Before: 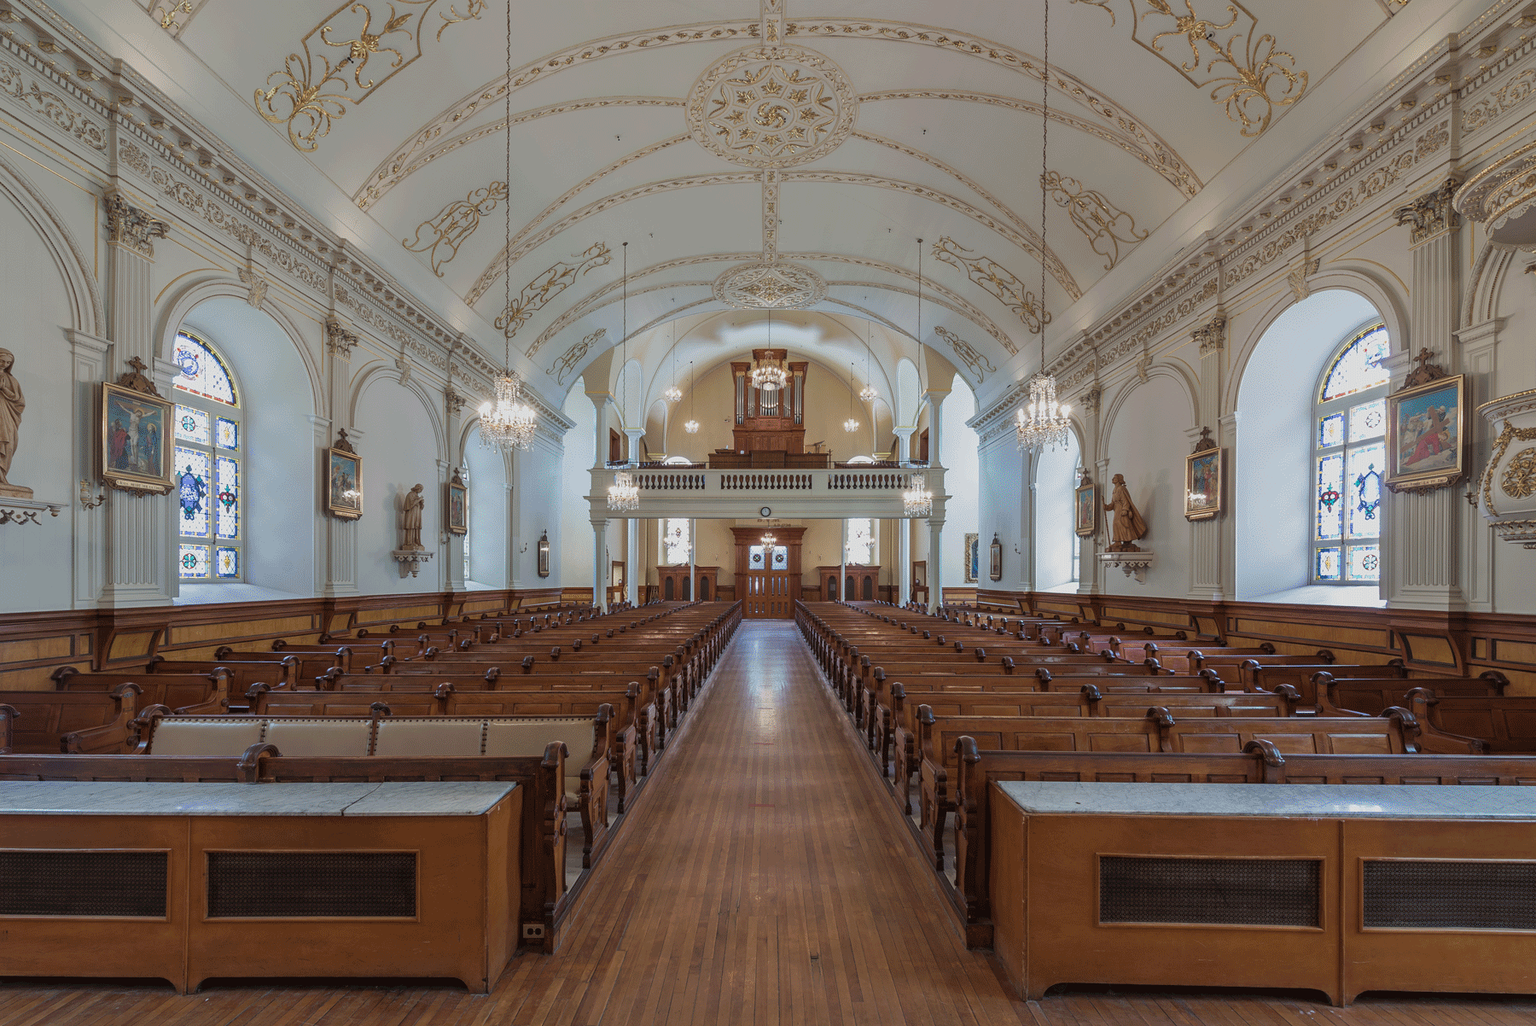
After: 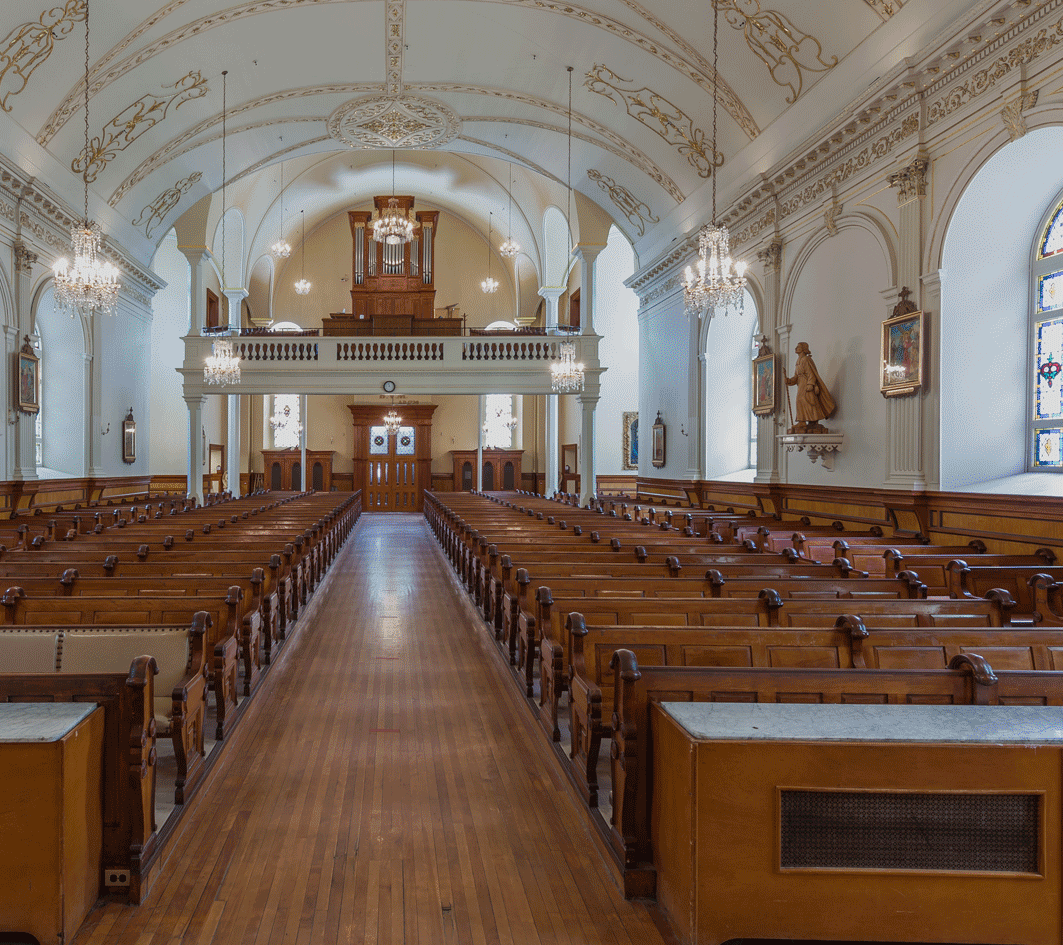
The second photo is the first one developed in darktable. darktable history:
contrast brightness saturation: saturation -0.1
crop and rotate: left 28.256%, top 17.734%, right 12.656%, bottom 3.573%
color balance rgb: perceptual saturation grading › global saturation 20%, perceptual saturation grading › highlights -25%, perceptual saturation grading › shadows 25%
exposure: compensate highlight preservation false
